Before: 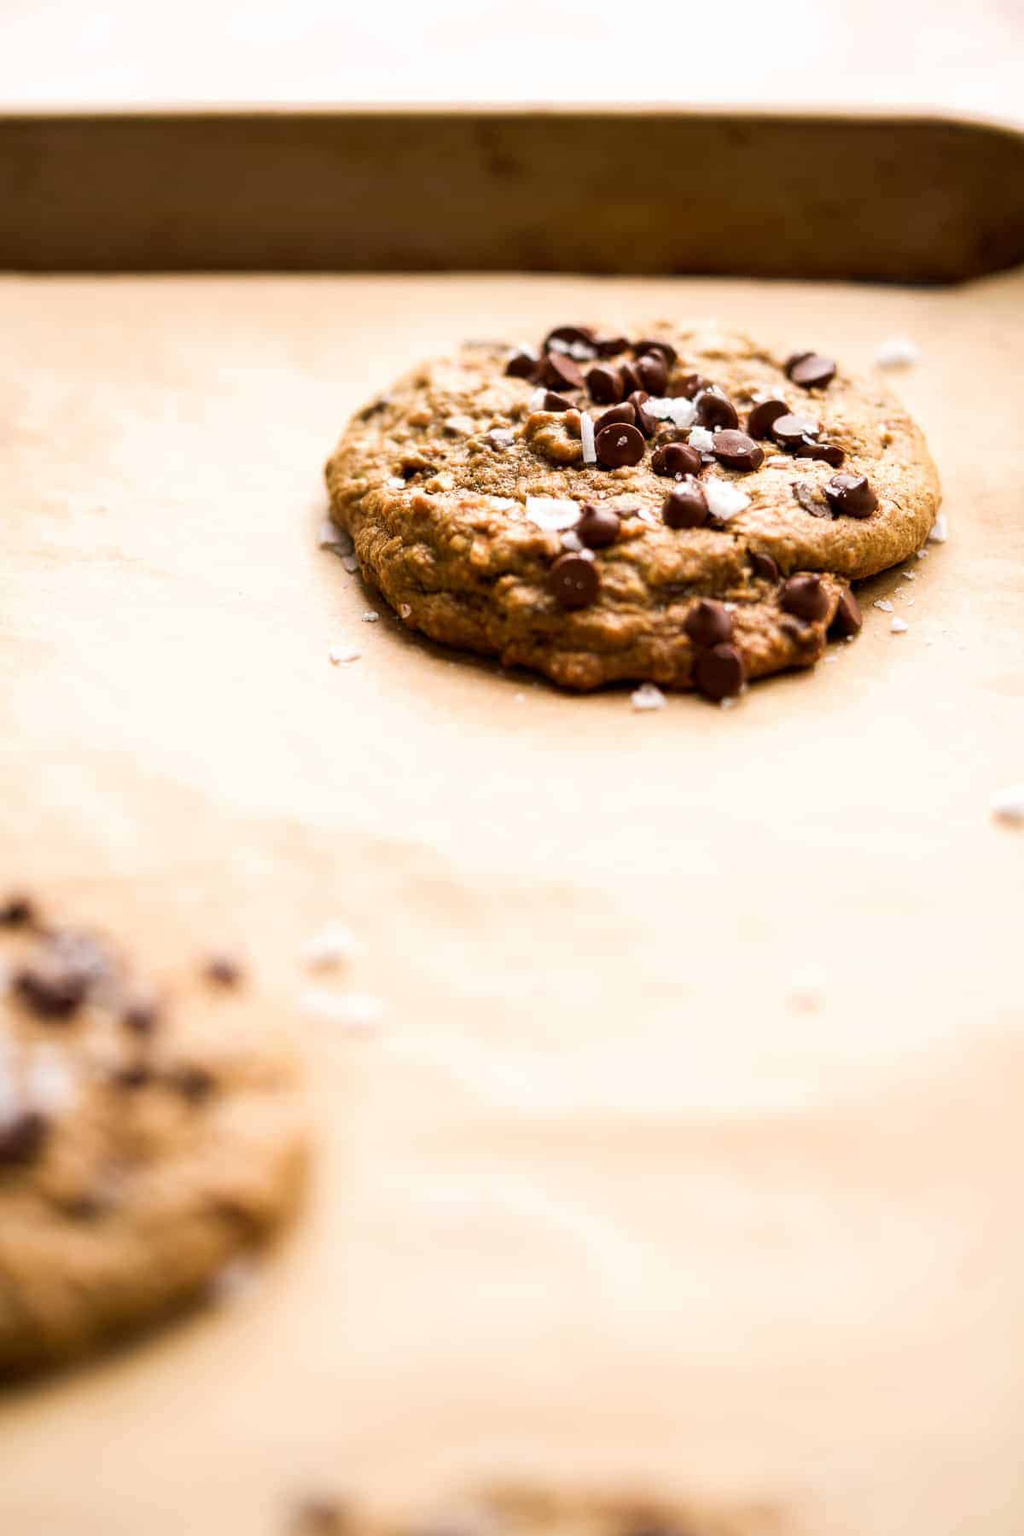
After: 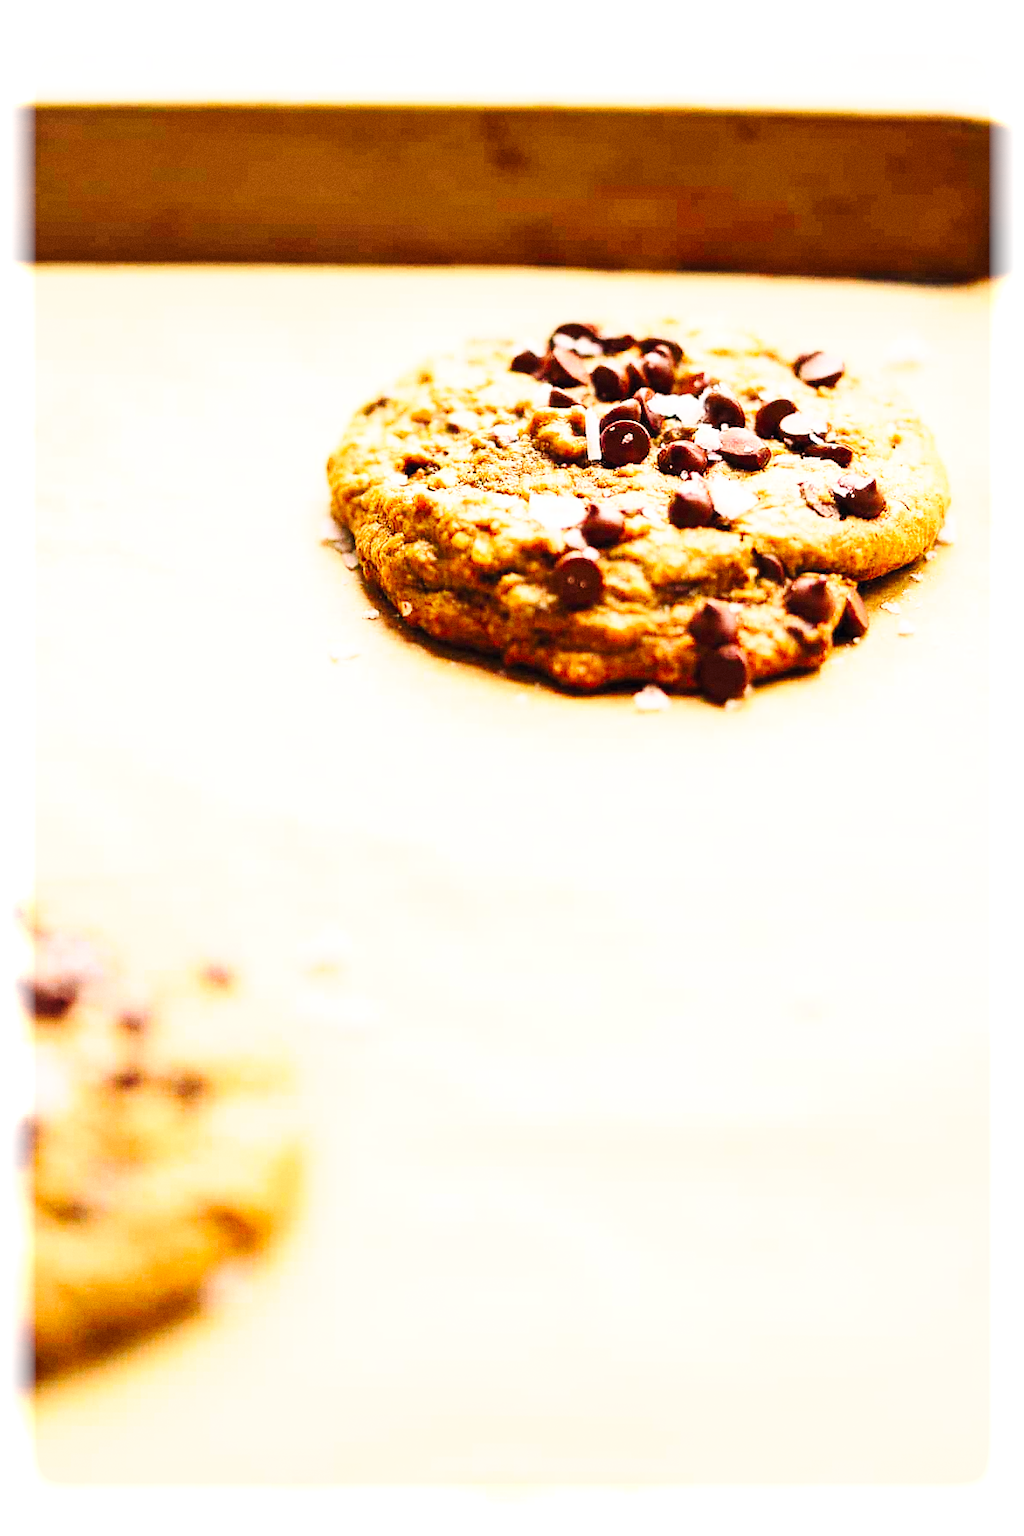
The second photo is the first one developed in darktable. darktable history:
sharpen: radius 0.969, amount 0.604
crop and rotate: angle -0.5°
grain: coarseness 0.09 ISO
contrast brightness saturation: contrast 0.24, brightness 0.26, saturation 0.39
color correction: highlights a* -0.137, highlights b* 0.137
vignetting: fall-off start 93%, fall-off radius 5%, brightness 1, saturation -0.49, automatic ratio true, width/height ratio 1.332, shape 0.04, unbound false
base curve: curves: ch0 [(0, 0) (0.028, 0.03) (0.121, 0.232) (0.46, 0.748) (0.859, 0.968) (1, 1)], preserve colors none
